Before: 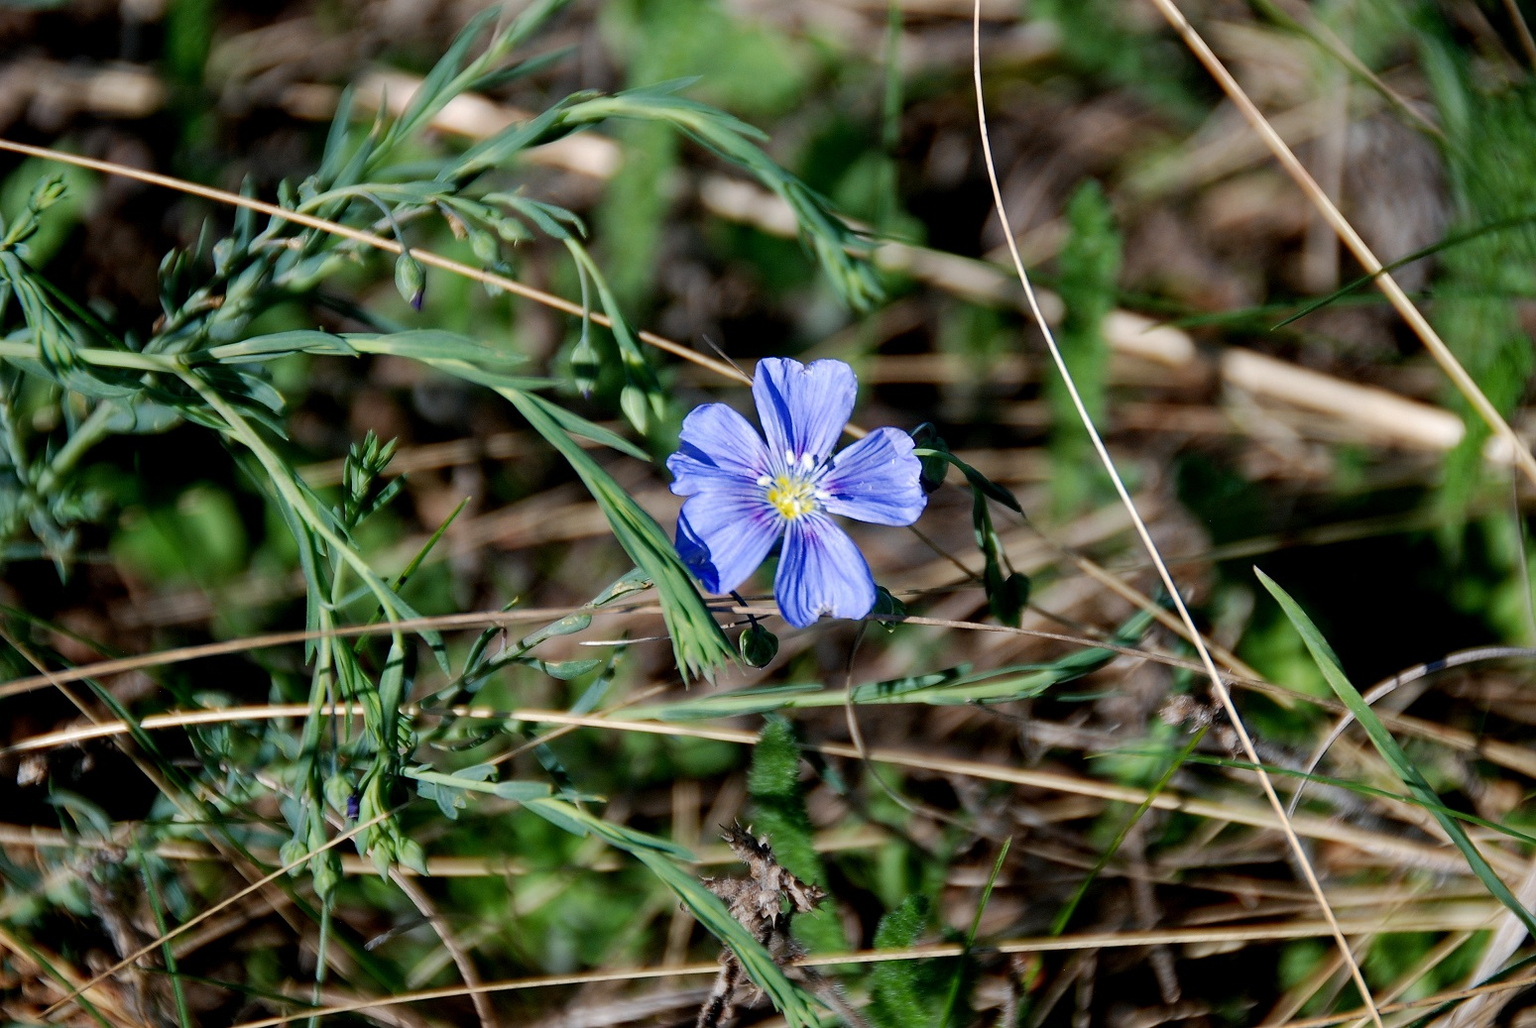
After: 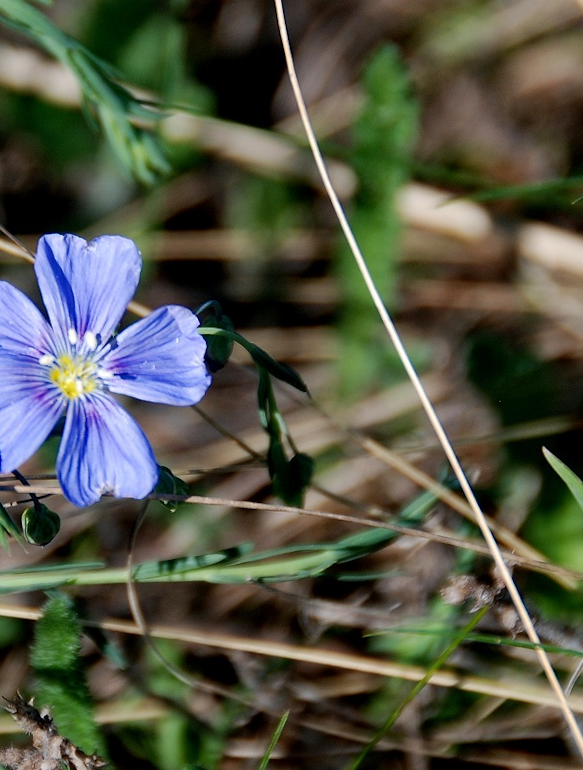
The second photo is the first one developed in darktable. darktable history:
rotate and perspective: rotation 0.074°, lens shift (vertical) 0.096, lens shift (horizontal) -0.041, crop left 0.043, crop right 0.952, crop top 0.024, crop bottom 0.979
crop: left 45.721%, top 13.393%, right 14.118%, bottom 10.01%
exposure: compensate highlight preservation false
